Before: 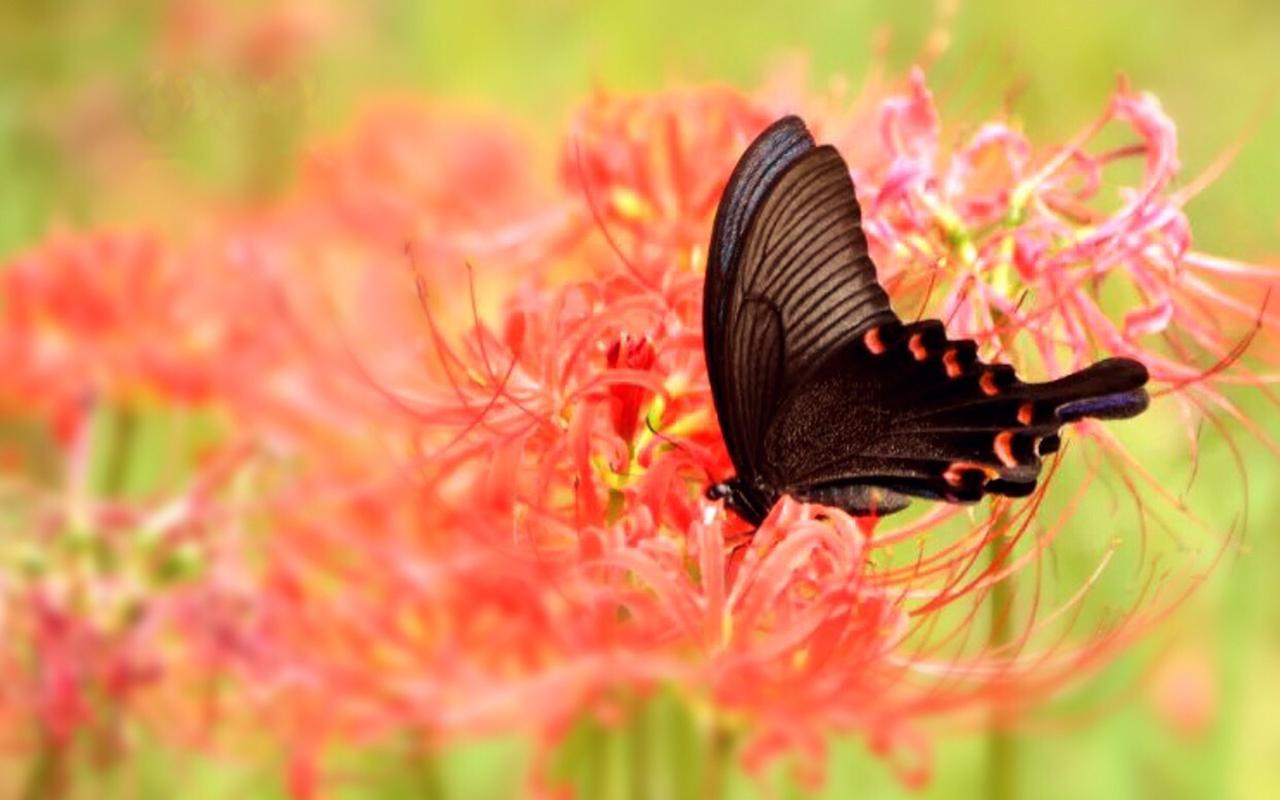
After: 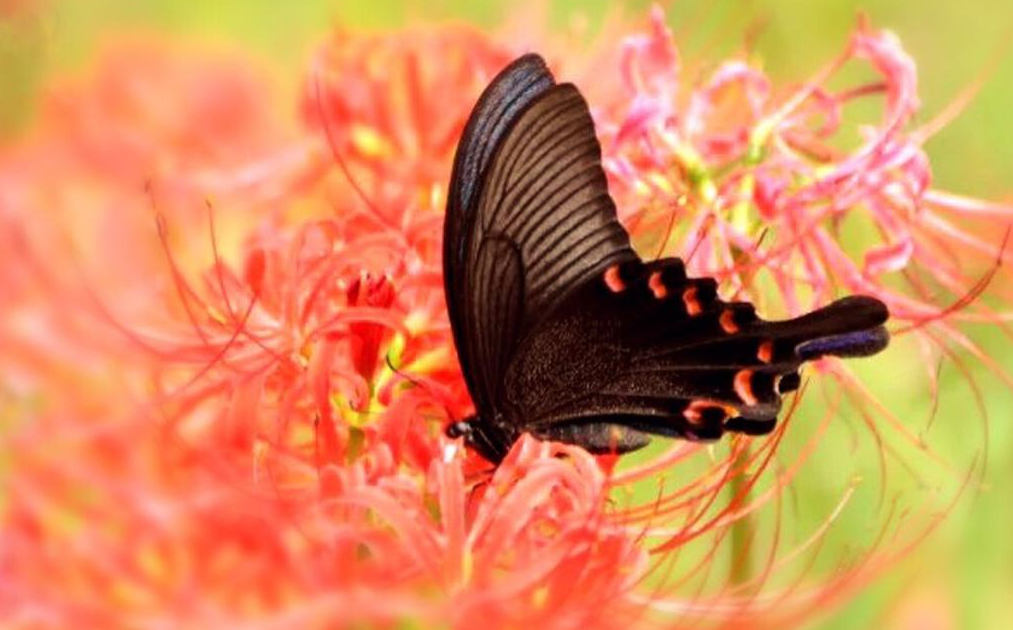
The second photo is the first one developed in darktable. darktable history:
crop and rotate: left 20.38%, top 7.822%, right 0.468%, bottom 13.314%
